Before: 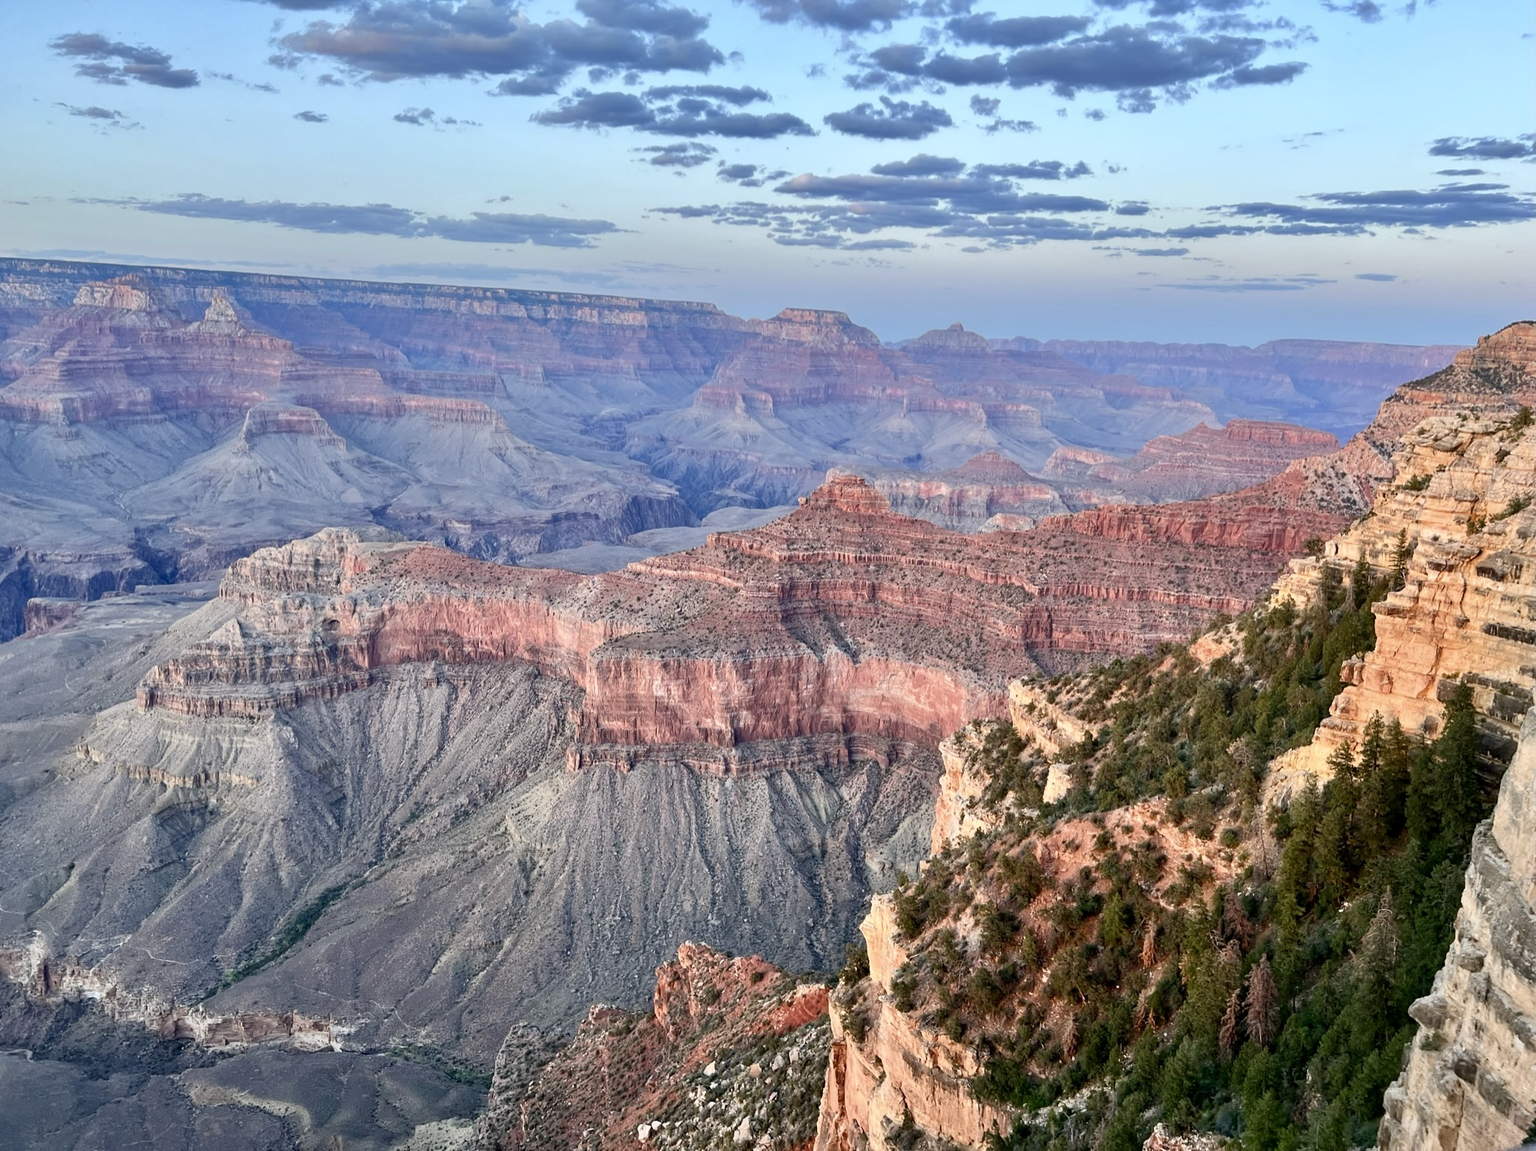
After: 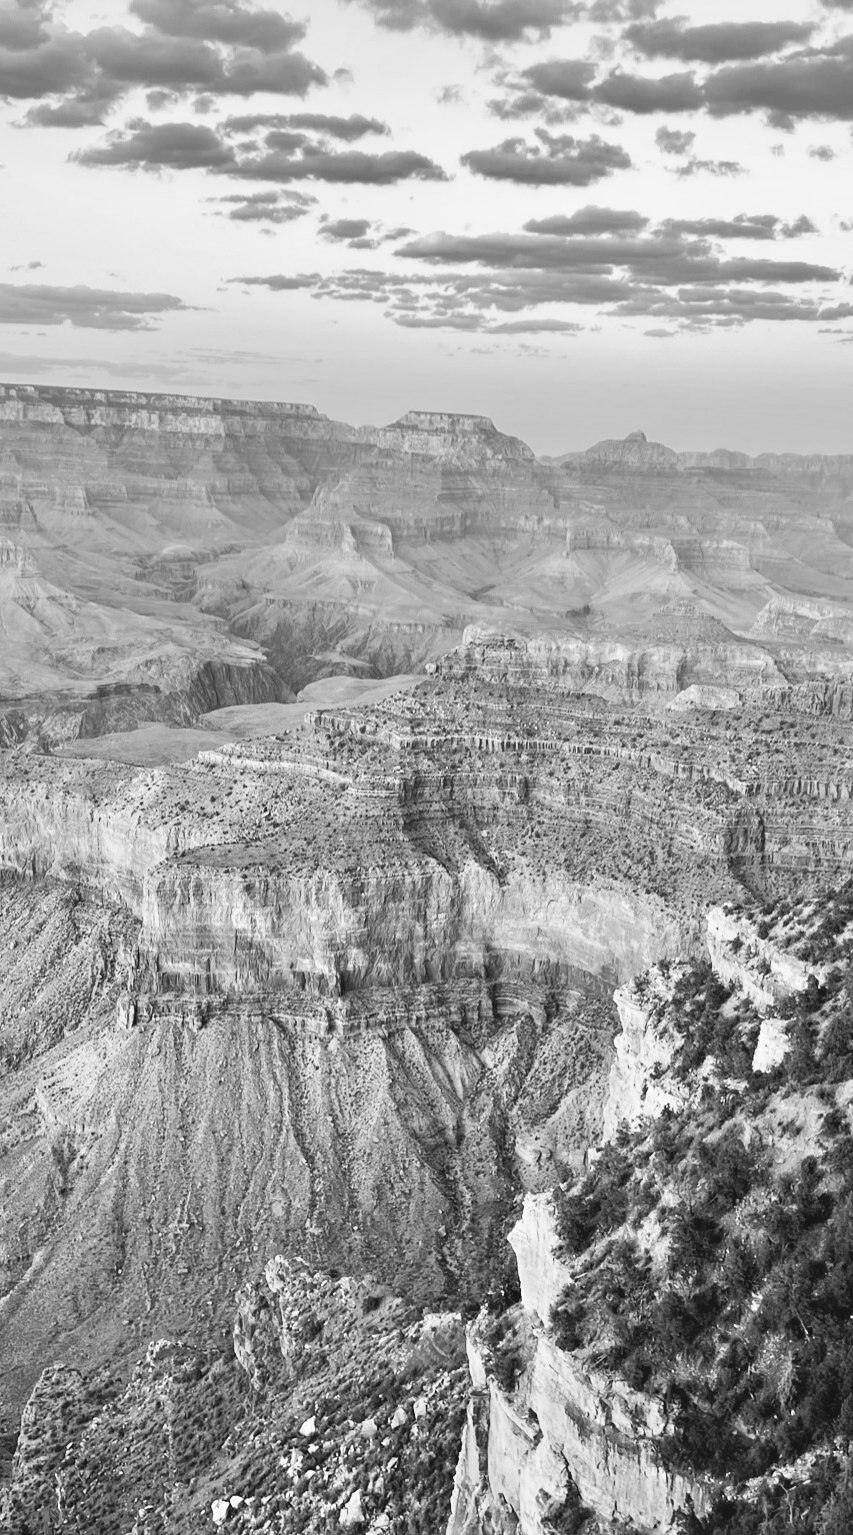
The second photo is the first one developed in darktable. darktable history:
exposure: compensate highlight preservation false
shadows and highlights: radius 125.46, shadows 21.19, highlights -21.19, low approximation 0.01
color balance rgb: perceptual saturation grading › global saturation 34.05%, global vibrance 5.56%
color balance: lift [1.005, 0.99, 1.007, 1.01], gamma [1, 0.979, 1.011, 1.021], gain [0.923, 1.098, 1.025, 0.902], input saturation 90.45%, contrast 7.73%, output saturation 105.91%
contrast brightness saturation: contrast 0.2, brightness 0.16, saturation 0.22
monochrome: on, module defaults
crop: left 31.229%, right 27.105%
